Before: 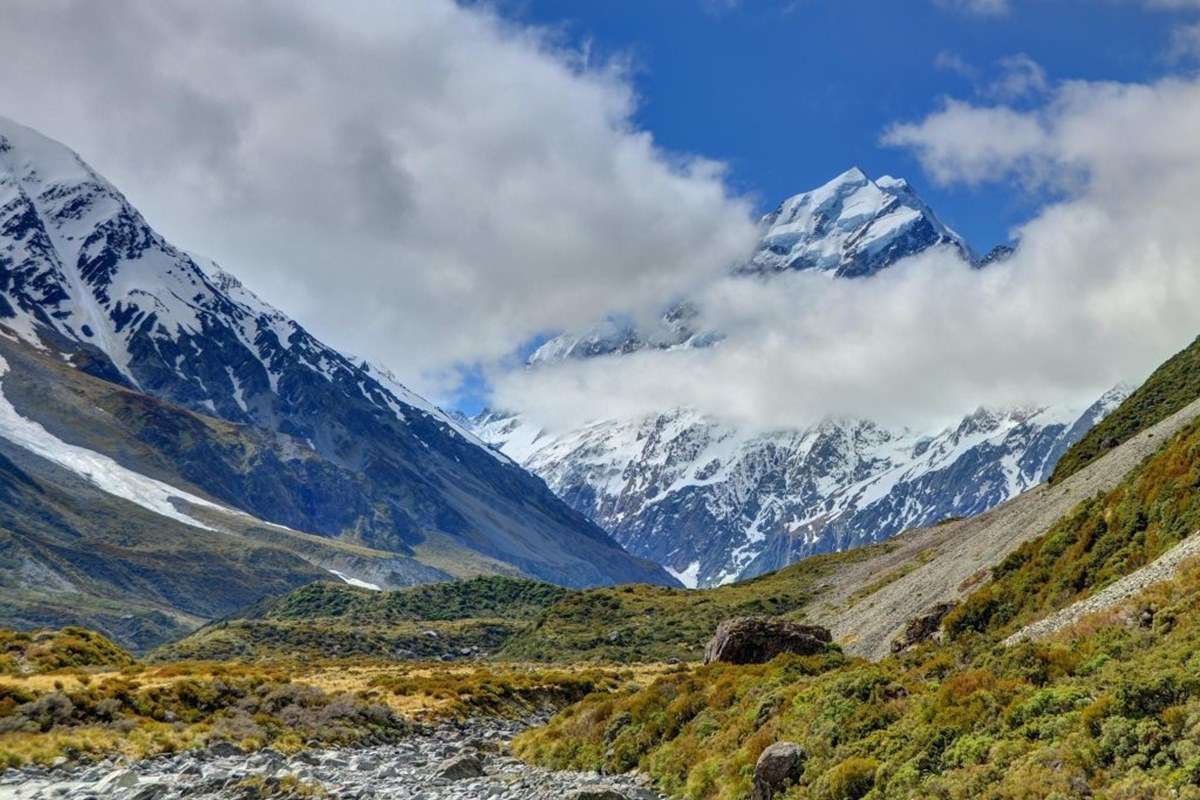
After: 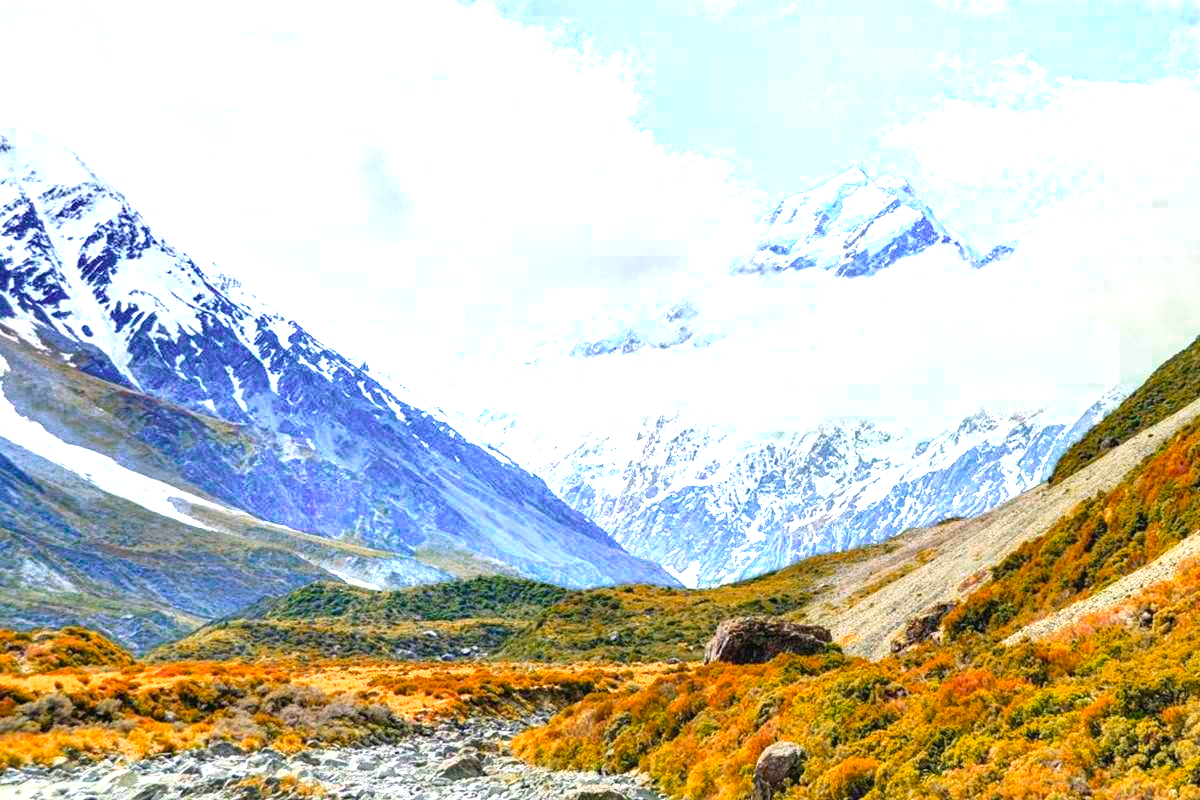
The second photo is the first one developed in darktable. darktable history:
base curve: curves: ch0 [(0, 0) (0.666, 0.806) (1, 1)]
color zones: curves: ch0 [(0.473, 0.374) (0.742, 0.784)]; ch1 [(0.354, 0.737) (0.742, 0.705)]; ch2 [(0.318, 0.421) (0.758, 0.532)]
exposure: black level correction 0, exposure 0.9 EV, compensate highlight preservation false
